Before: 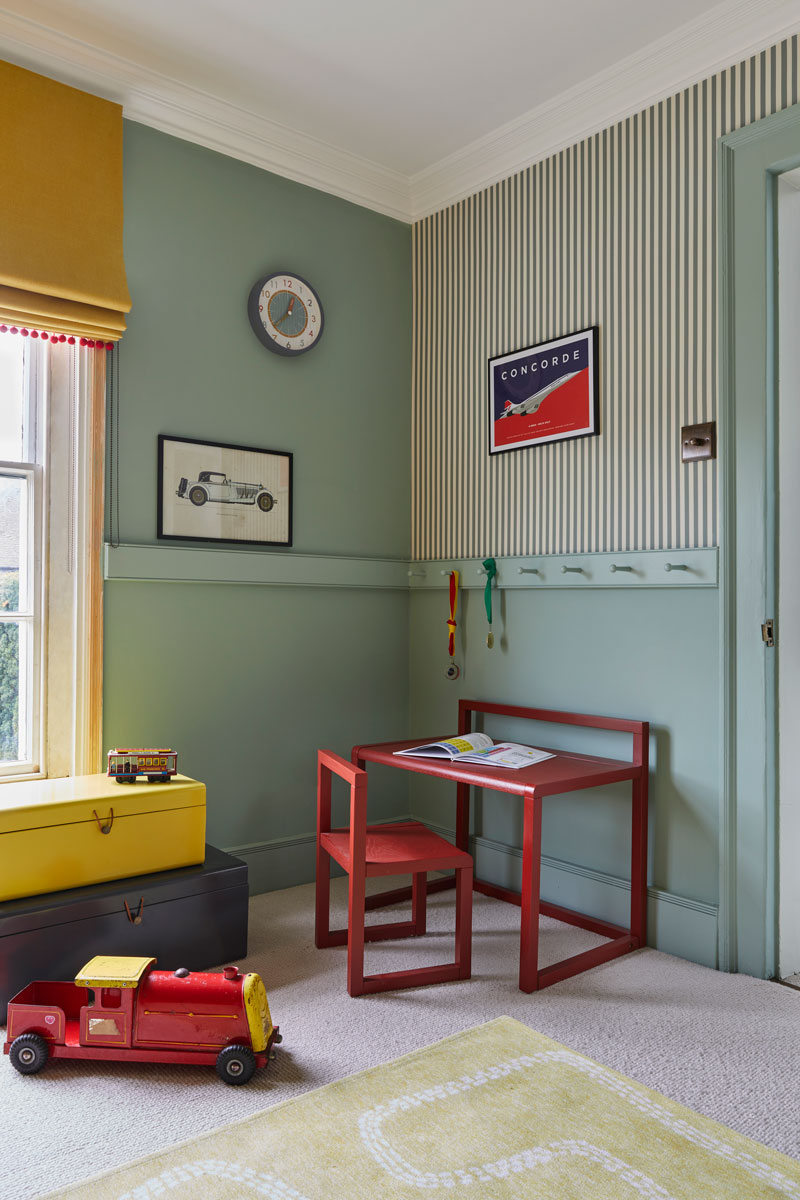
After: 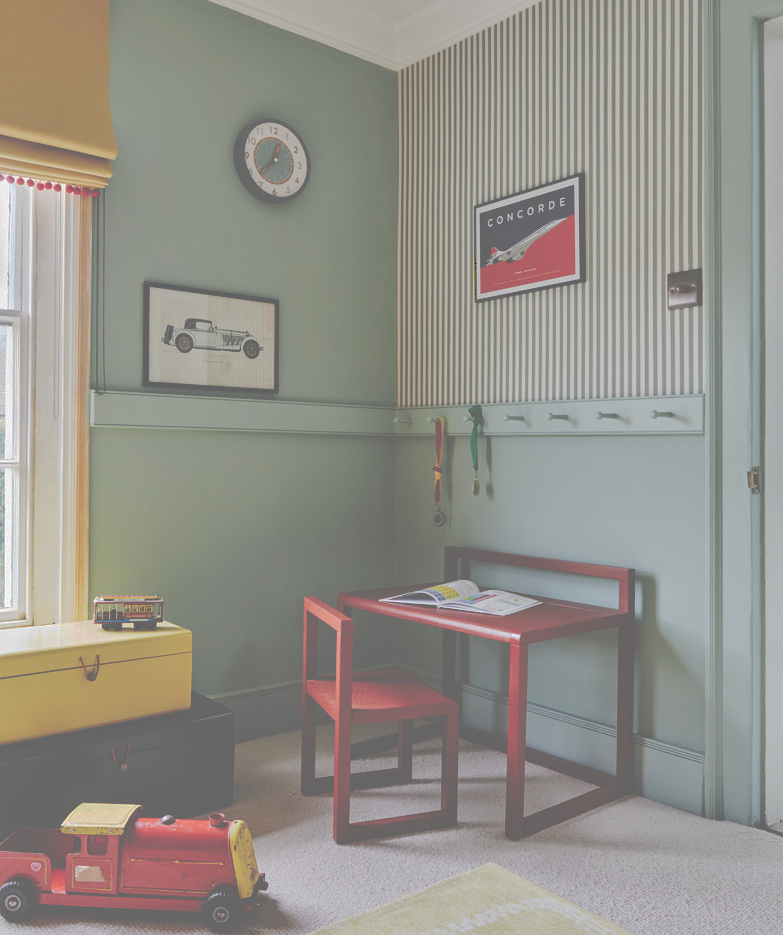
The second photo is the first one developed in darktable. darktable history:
crop and rotate: left 1.814%, top 12.818%, right 0.25%, bottom 9.225%
local contrast: mode bilateral grid, contrast 20, coarseness 50, detail 120%, midtone range 0.2
tone curve: curves: ch0 [(0, 0) (0.003, 0.439) (0.011, 0.439) (0.025, 0.439) (0.044, 0.439) (0.069, 0.439) (0.1, 0.439) (0.136, 0.44) (0.177, 0.444) (0.224, 0.45) (0.277, 0.462) (0.335, 0.487) (0.399, 0.528) (0.468, 0.577) (0.543, 0.621) (0.623, 0.669) (0.709, 0.715) (0.801, 0.764) (0.898, 0.804) (1, 1)], preserve colors none
